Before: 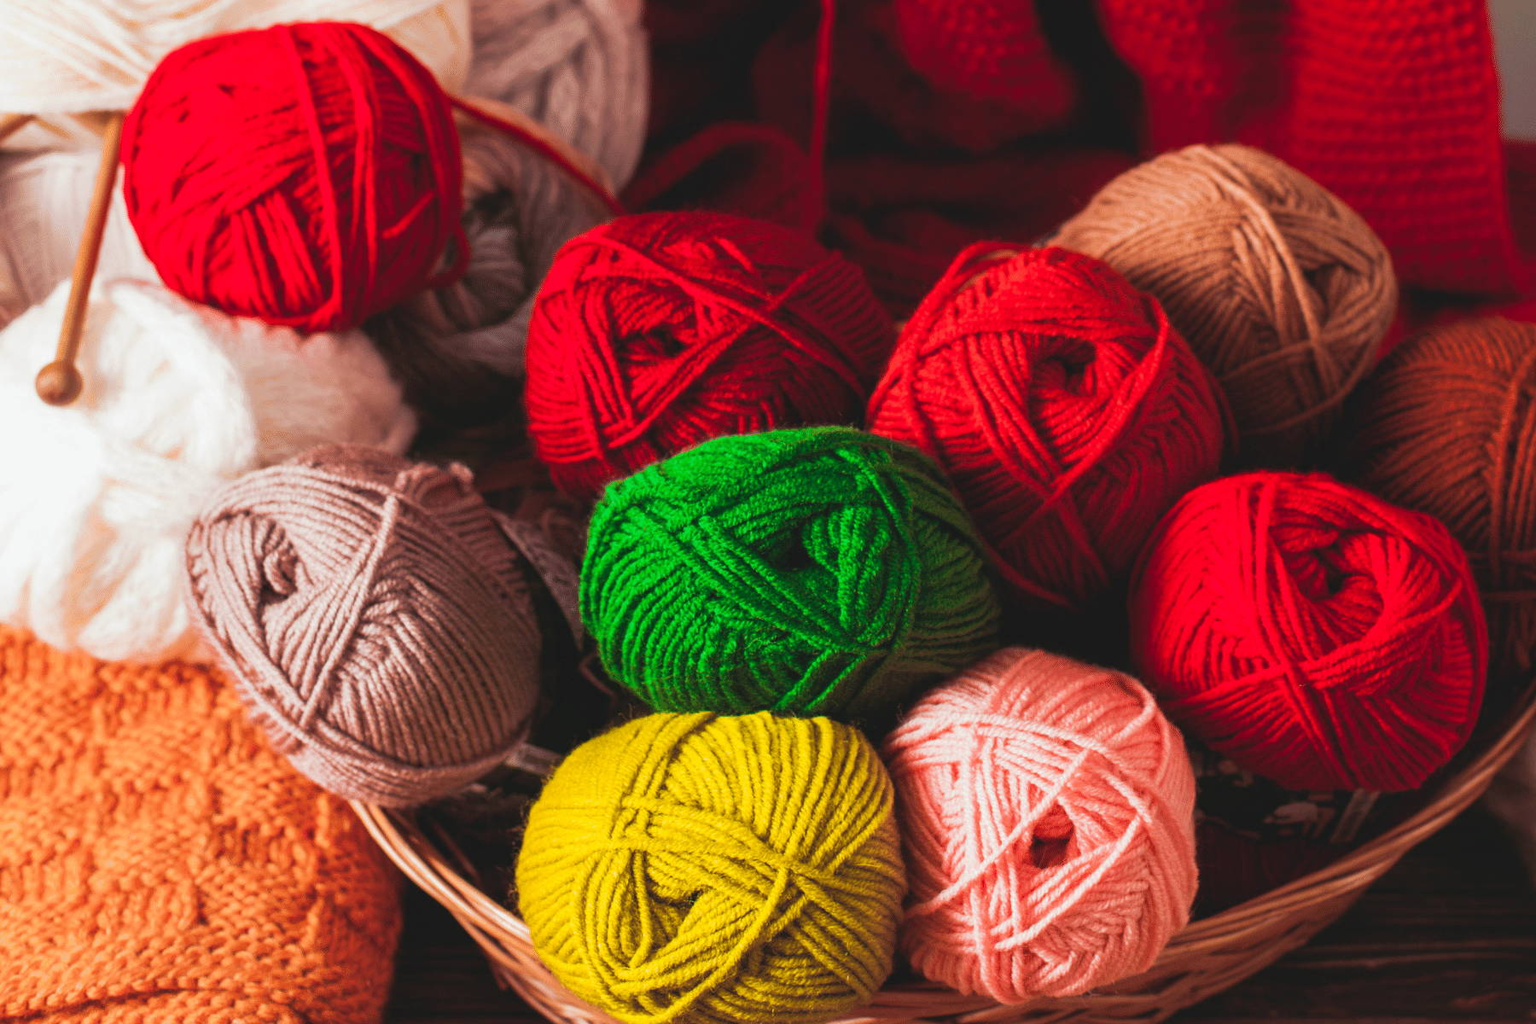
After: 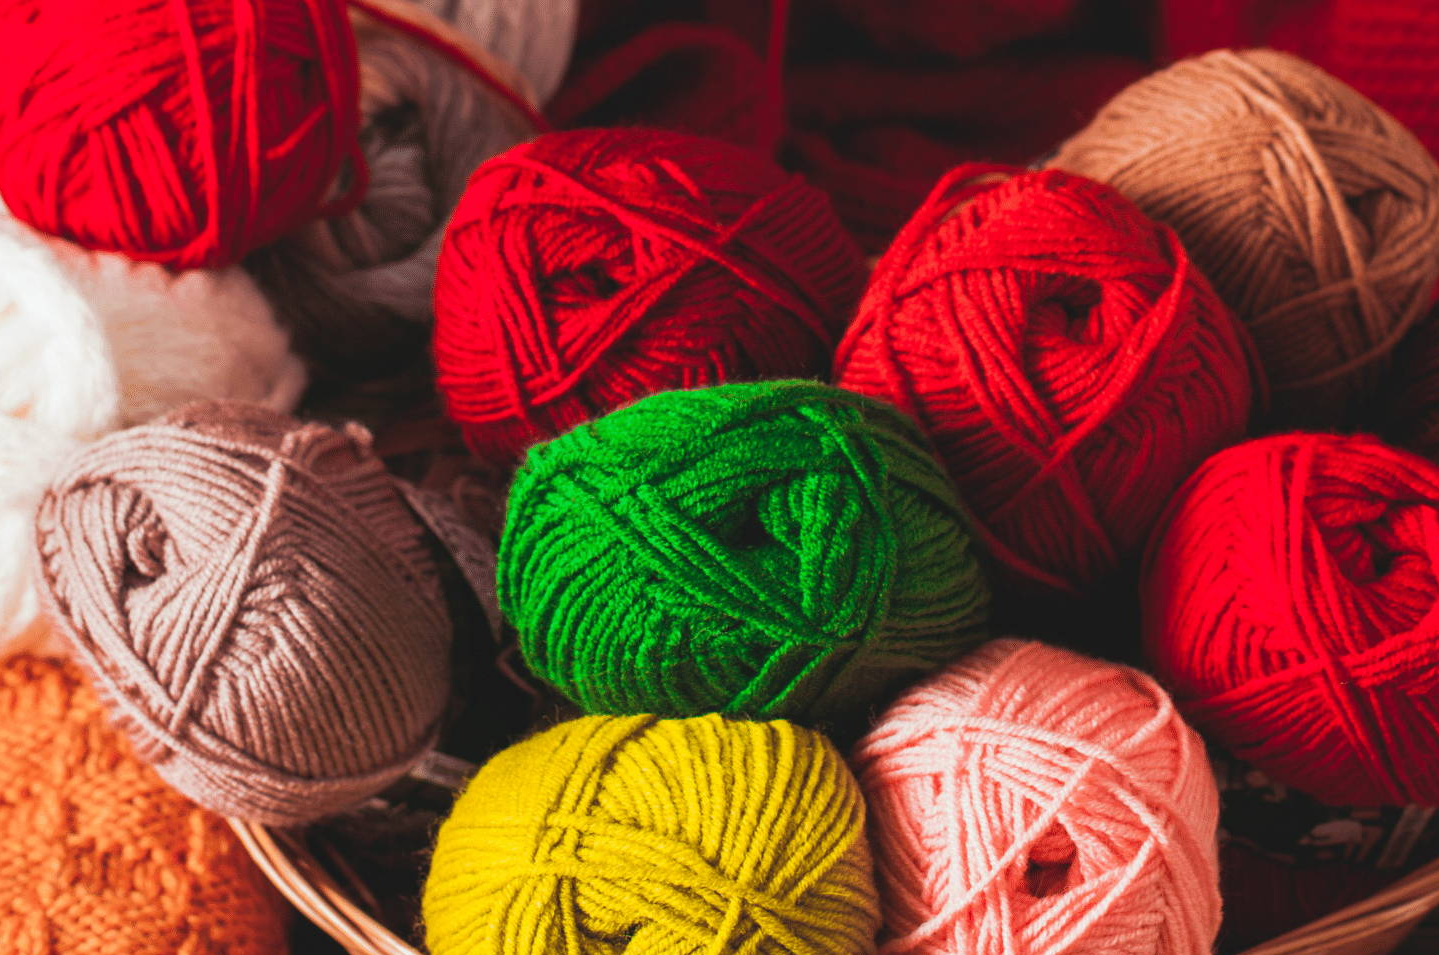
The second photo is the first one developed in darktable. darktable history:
crop and rotate: left 10.112%, top 10.032%, right 9.907%, bottom 10.305%
